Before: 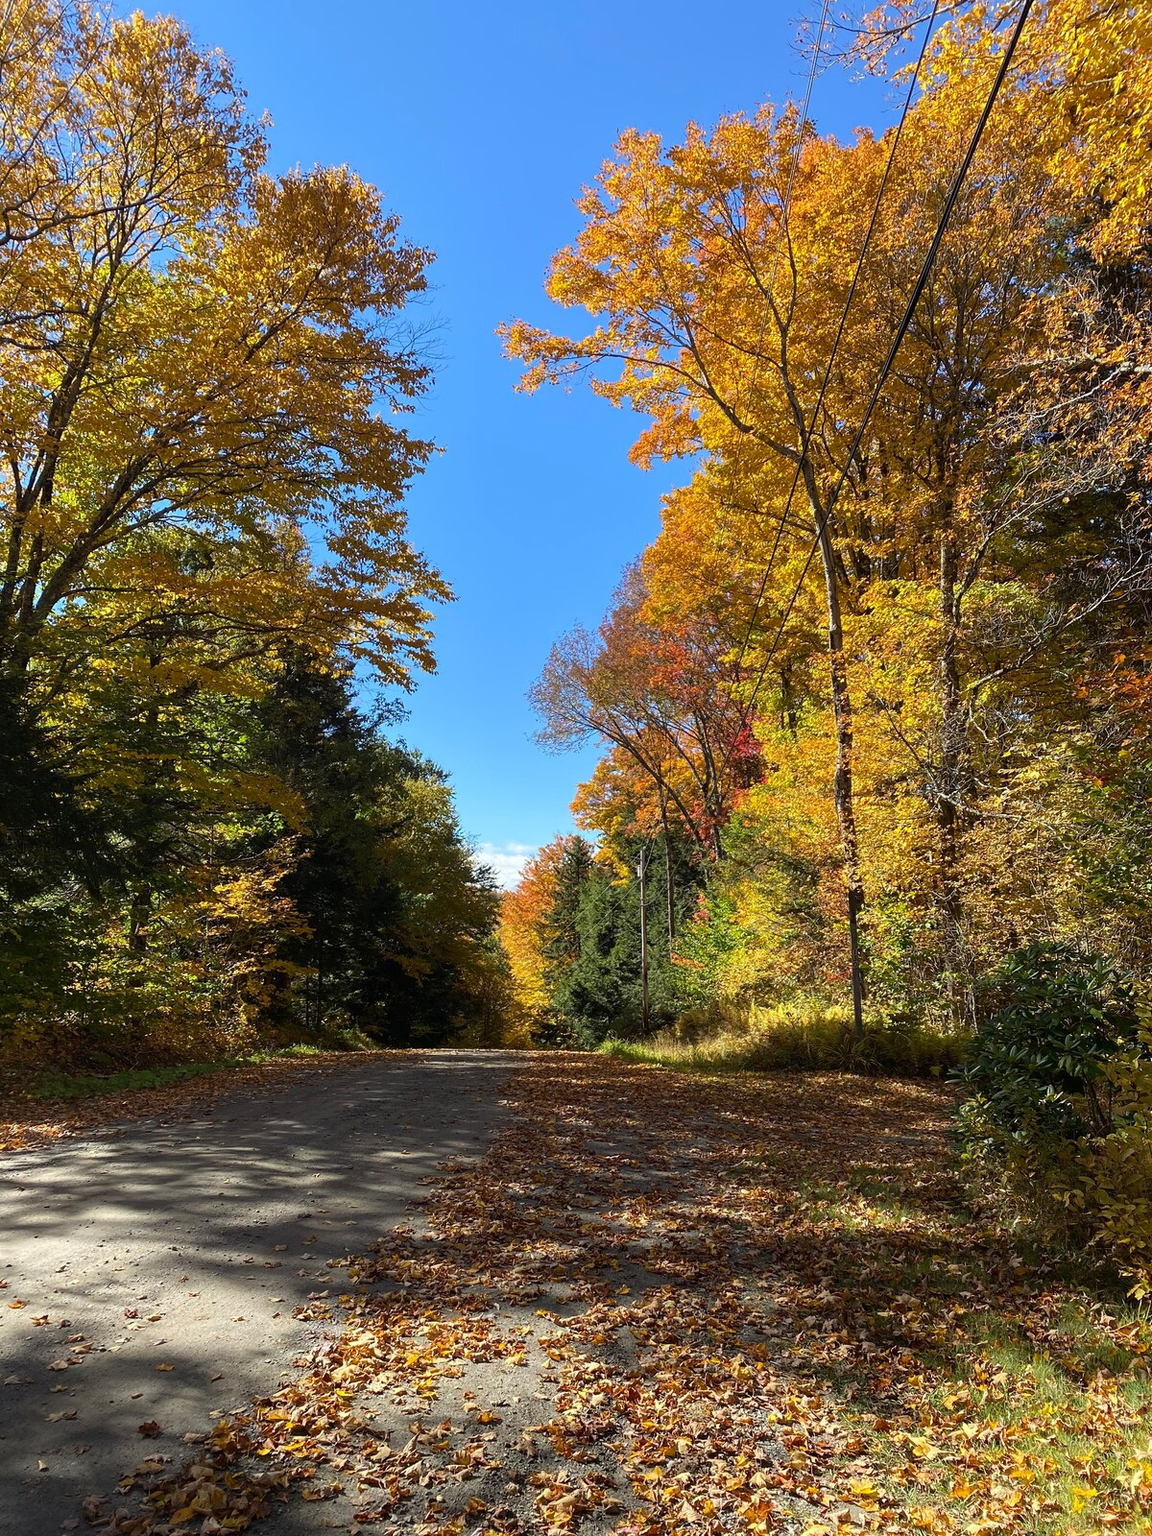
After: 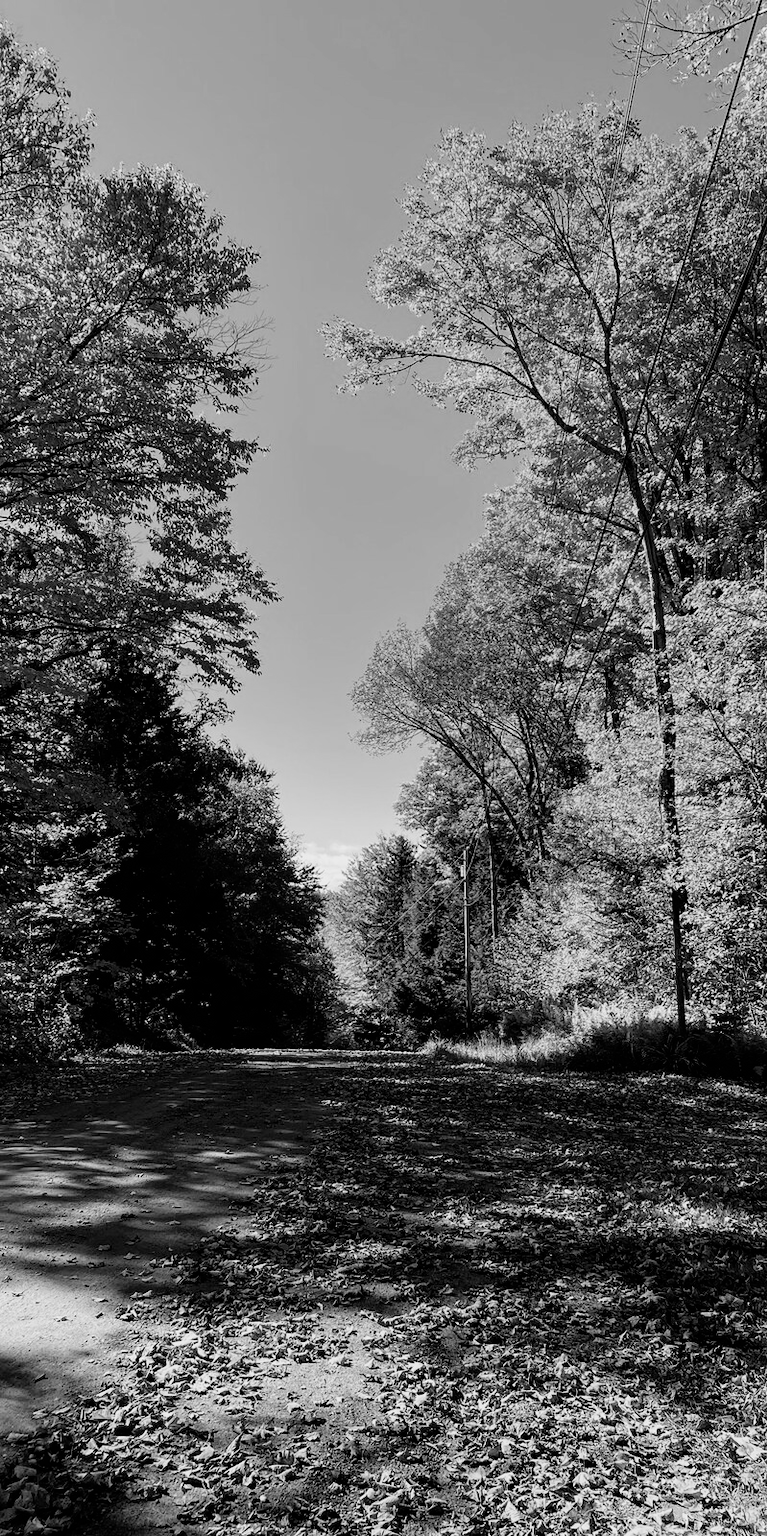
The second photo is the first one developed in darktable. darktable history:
crop and rotate: left 15.384%, right 17.976%
color balance rgb: perceptual saturation grading › global saturation 0.825%, global vibrance 20%
filmic rgb: black relative exposure -5.07 EV, white relative exposure 3.5 EV, hardness 3.18, contrast 1.393, highlights saturation mix -49.48%, add noise in highlights 0.001, preserve chrominance no, color science v3 (2019), use custom middle-gray values true, contrast in highlights soft
